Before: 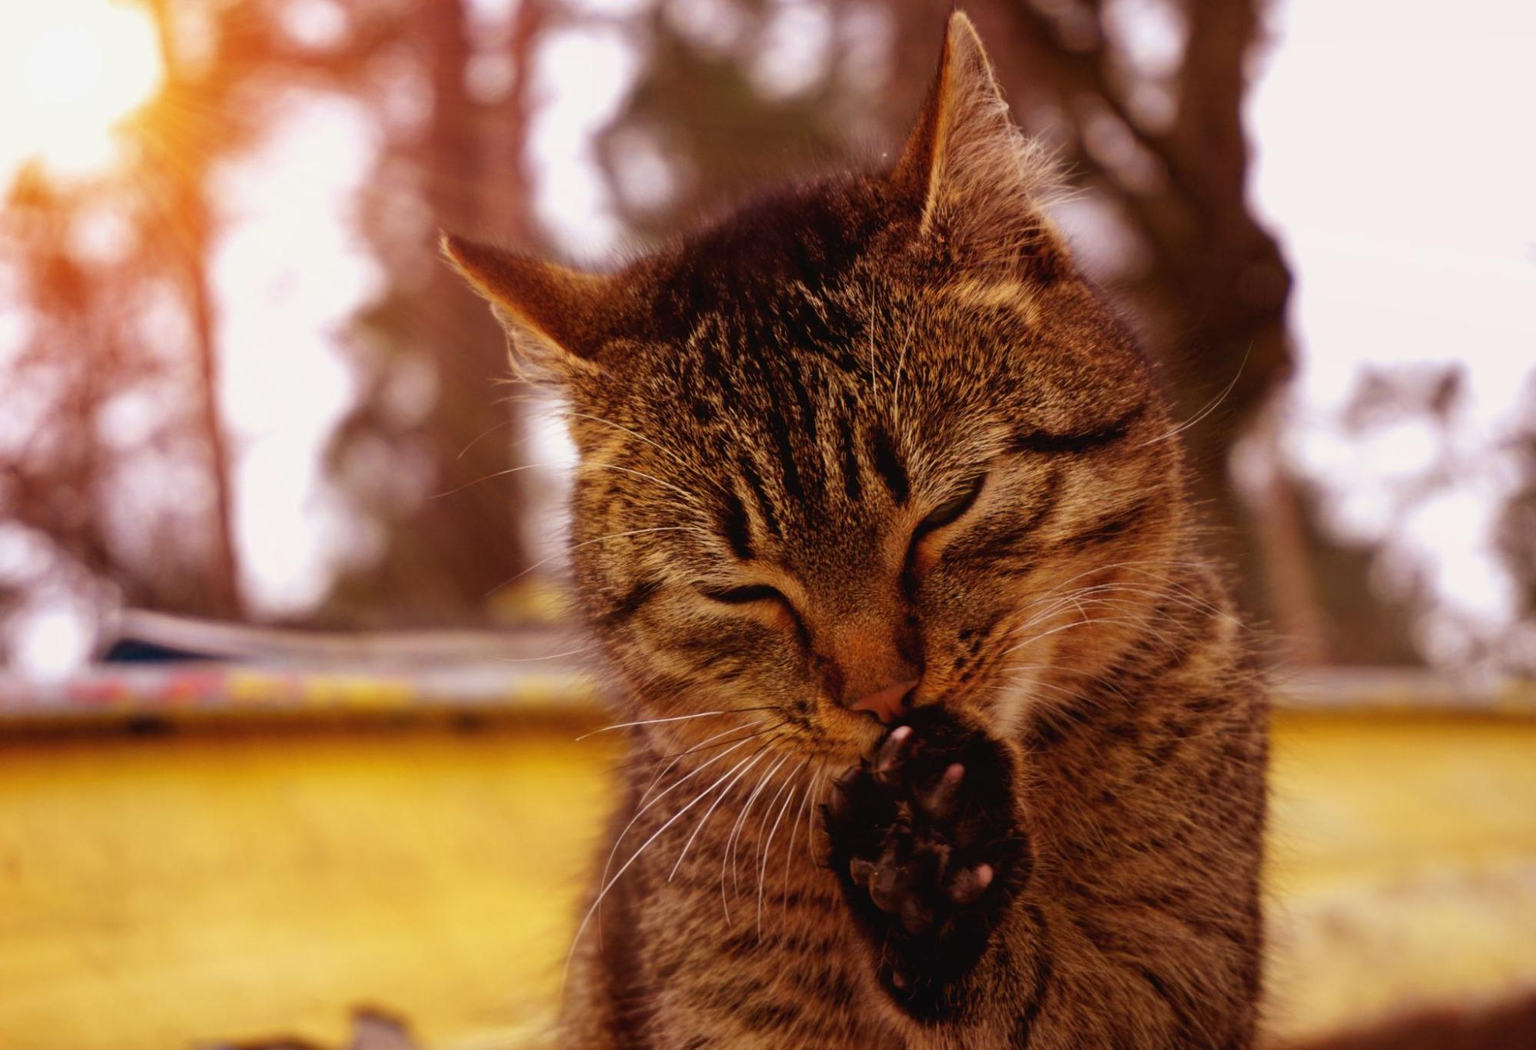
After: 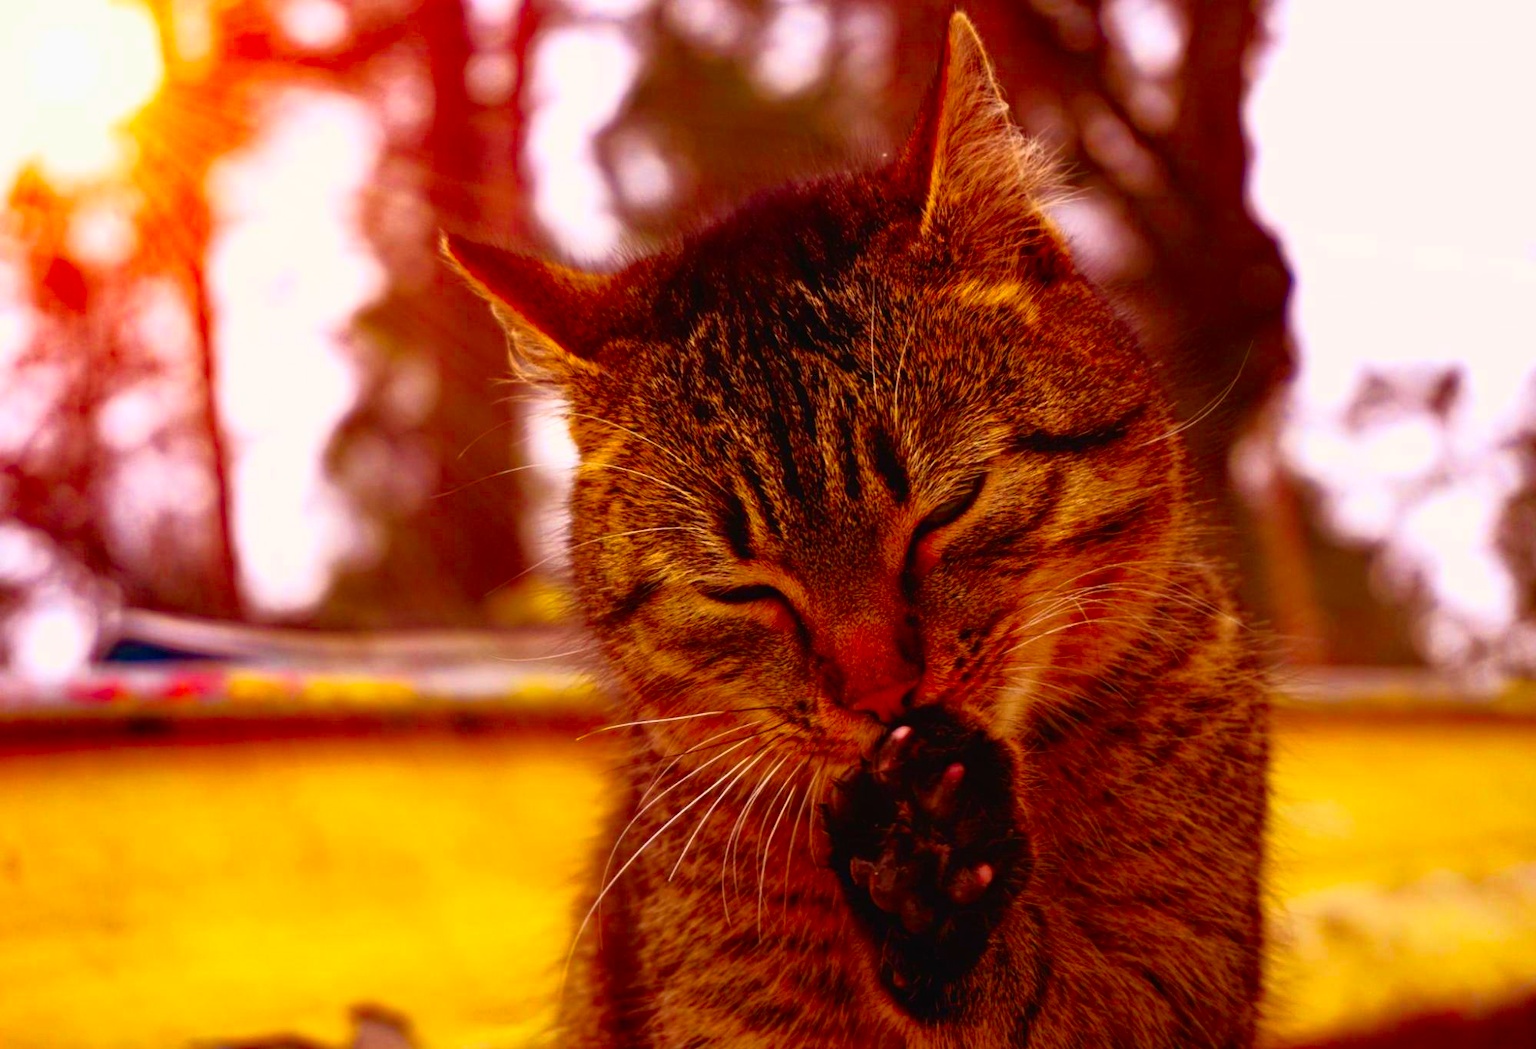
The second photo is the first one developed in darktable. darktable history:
haze removal: strength 0.29, distance 0.25, compatibility mode true, adaptive false
base curve: curves: ch0 [(0, 0) (0.257, 0.25) (0.482, 0.586) (0.757, 0.871) (1, 1)]
color correction: saturation 1.8
